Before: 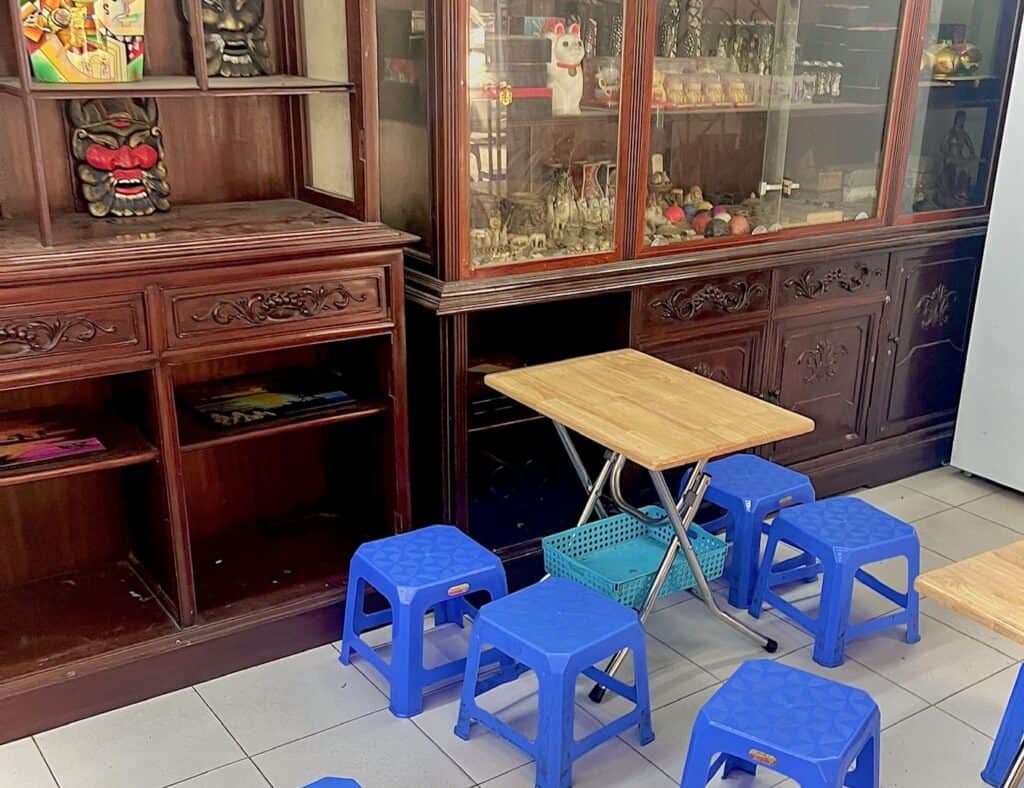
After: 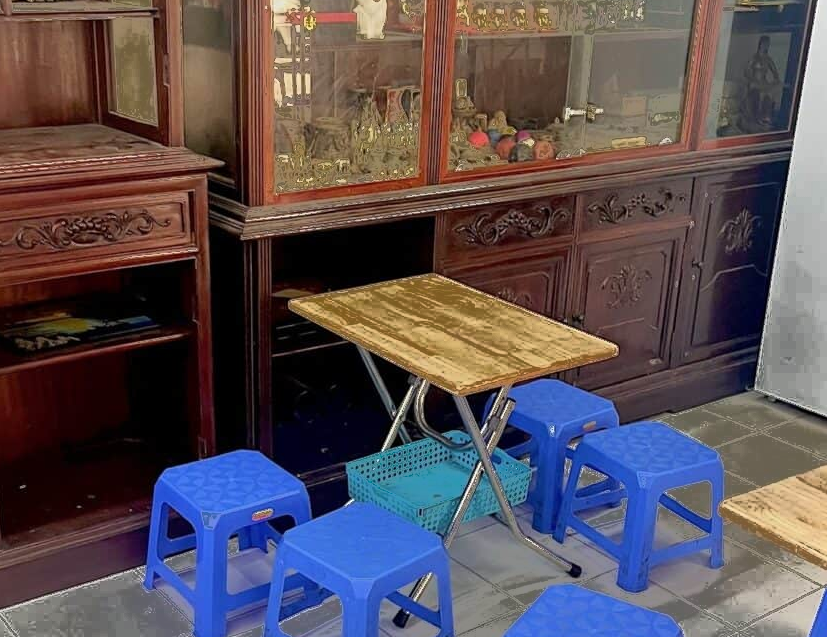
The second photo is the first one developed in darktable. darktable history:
crop: left 19.159%, top 9.58%, bottom 9.58%
fill light: exposure -0.73 EV, center 0.69, width 2.2
